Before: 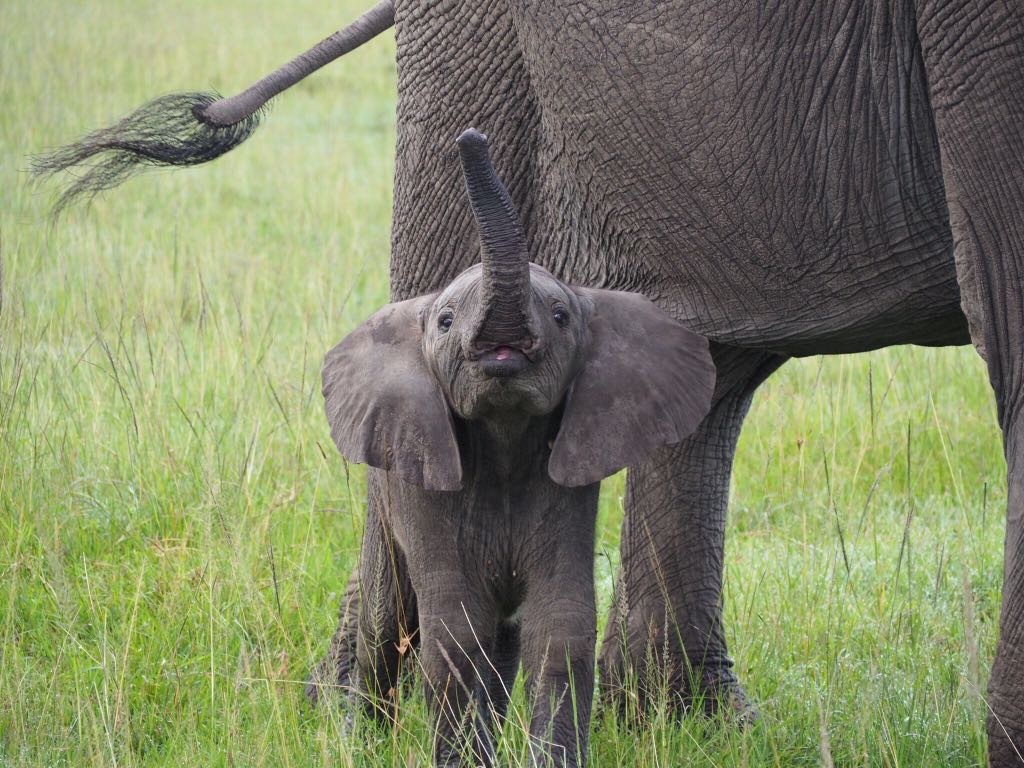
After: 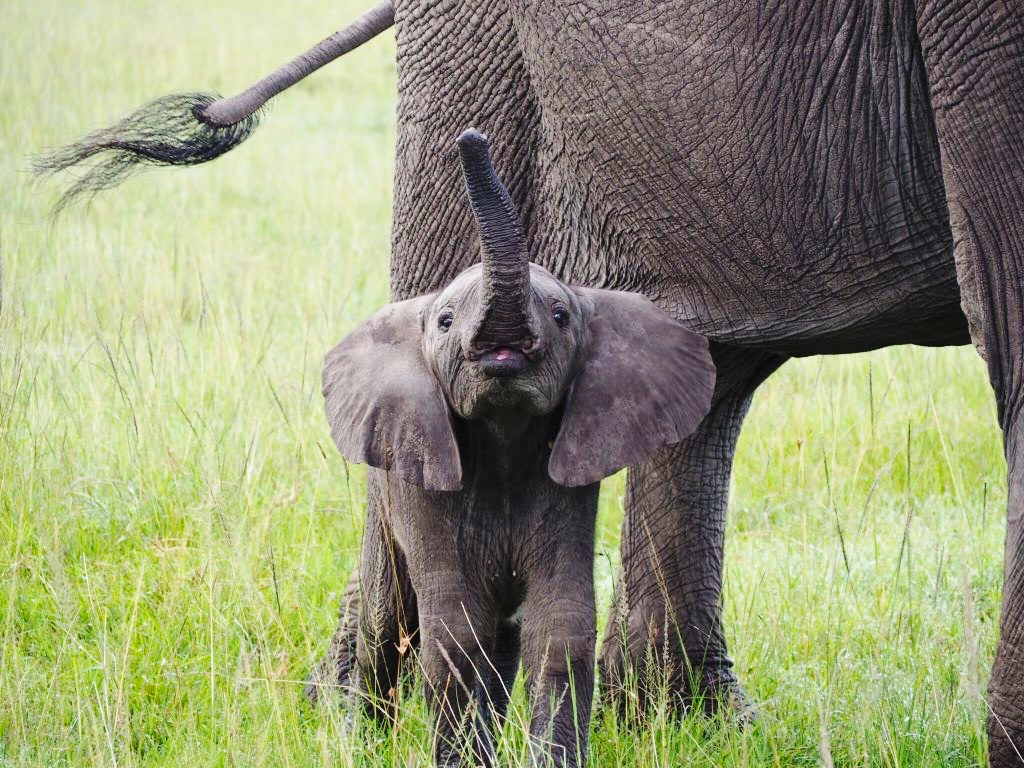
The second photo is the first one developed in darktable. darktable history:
exposure: compensate highlight preservation false
base curve: curves: ch0 [(0, 0) (0.036, 0.025) (0.121, 0.166) (0.206, 0.329) (0.605, 0.79) (1, 1)], preserve colors none
